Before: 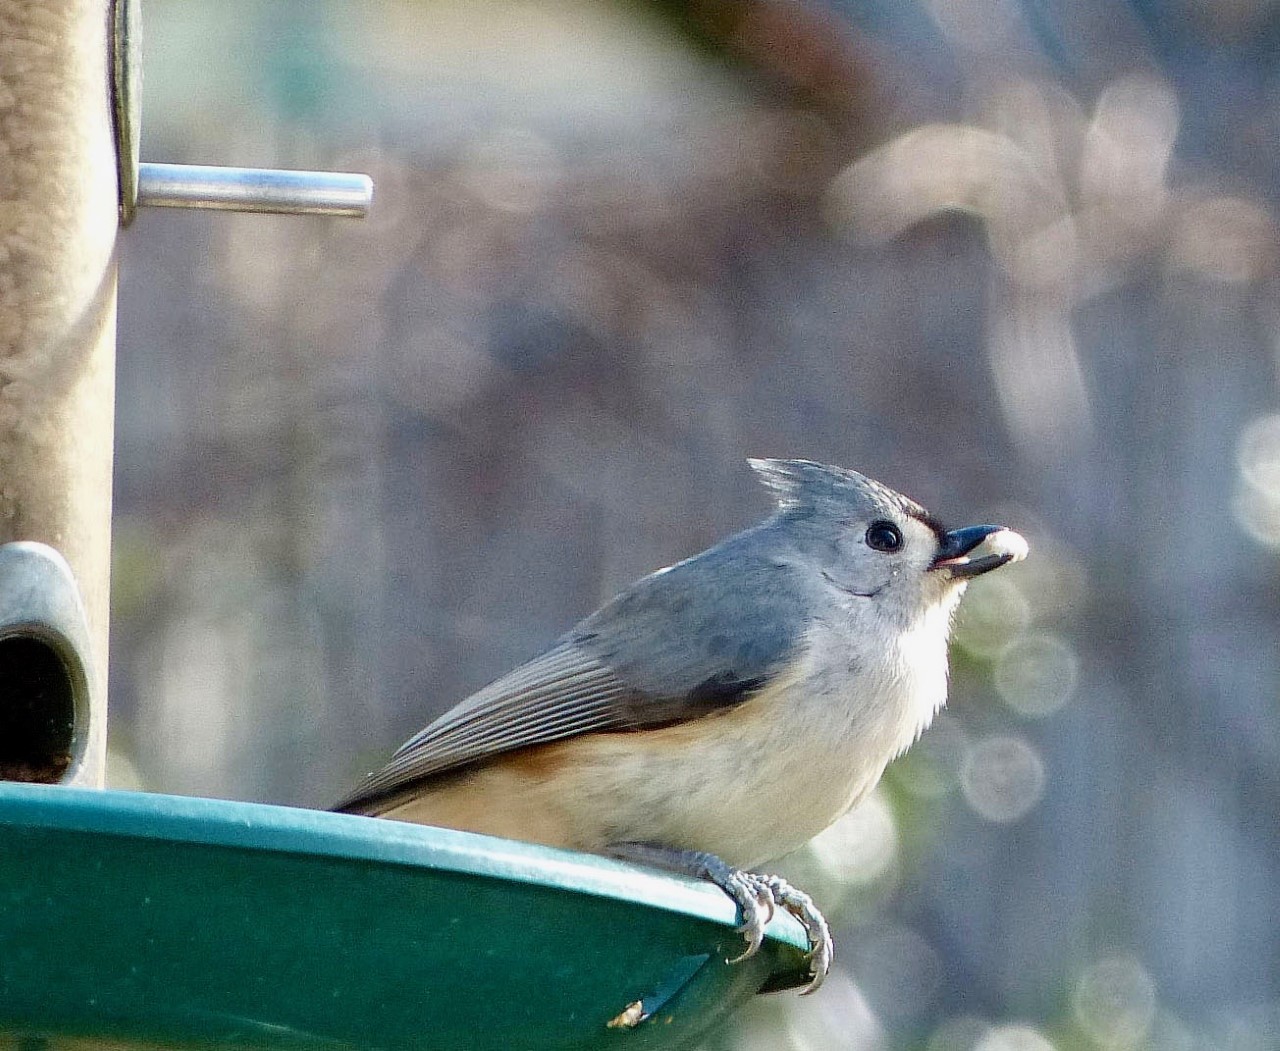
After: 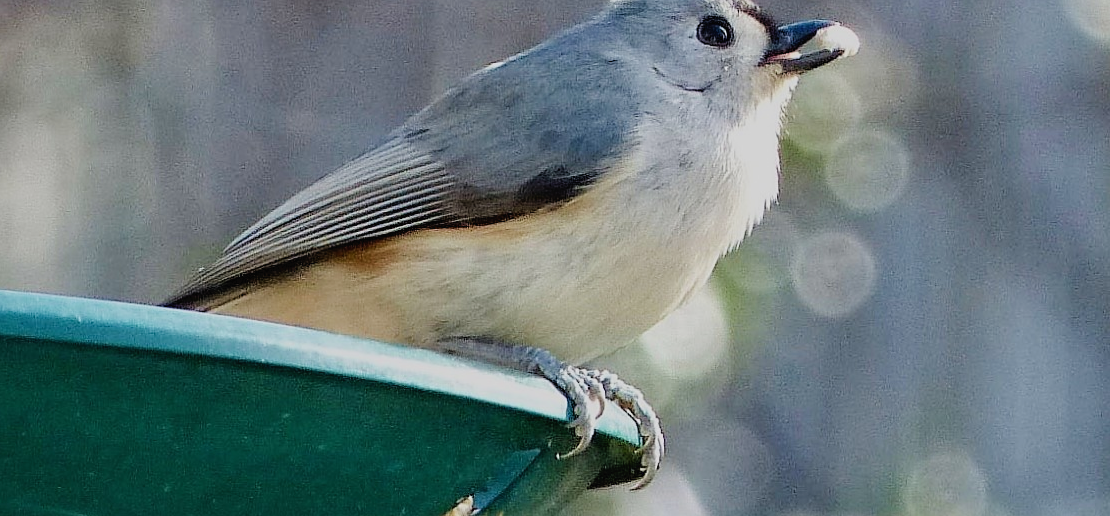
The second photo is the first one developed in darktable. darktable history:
tone curve: curves: ch0 [(0, 0) (0.003, 0.022) (0.011, 0.027) (0.025, 0.038) (0.044, 0.056) (0.069, 0.081) (0.1, 0.11) (0.136, 0.145) (0.177, 0.185) (0.224, 0.229) (0.277, 0.278) (0.335, 0.335) (0.399, 0.399) (0.468, 0.468) (0.543, 0.543) (0.623, 0.623) (0.709, 0.705) (0.801, 0.793) (0.898, 0.887) (1, 1)], color space Lab, independent channels, preserve colors none
crop and rotate: left 13.229%, top 48.089%, bottom 2.771%
filmic rgb: black relative exposure -7.99 EV, white relative exposure 4.01 EV, hardness 4.15, iterations of high-quality reconstruction 0
sharpen: radius 1.909, amount 0.393, threshold 1.193
